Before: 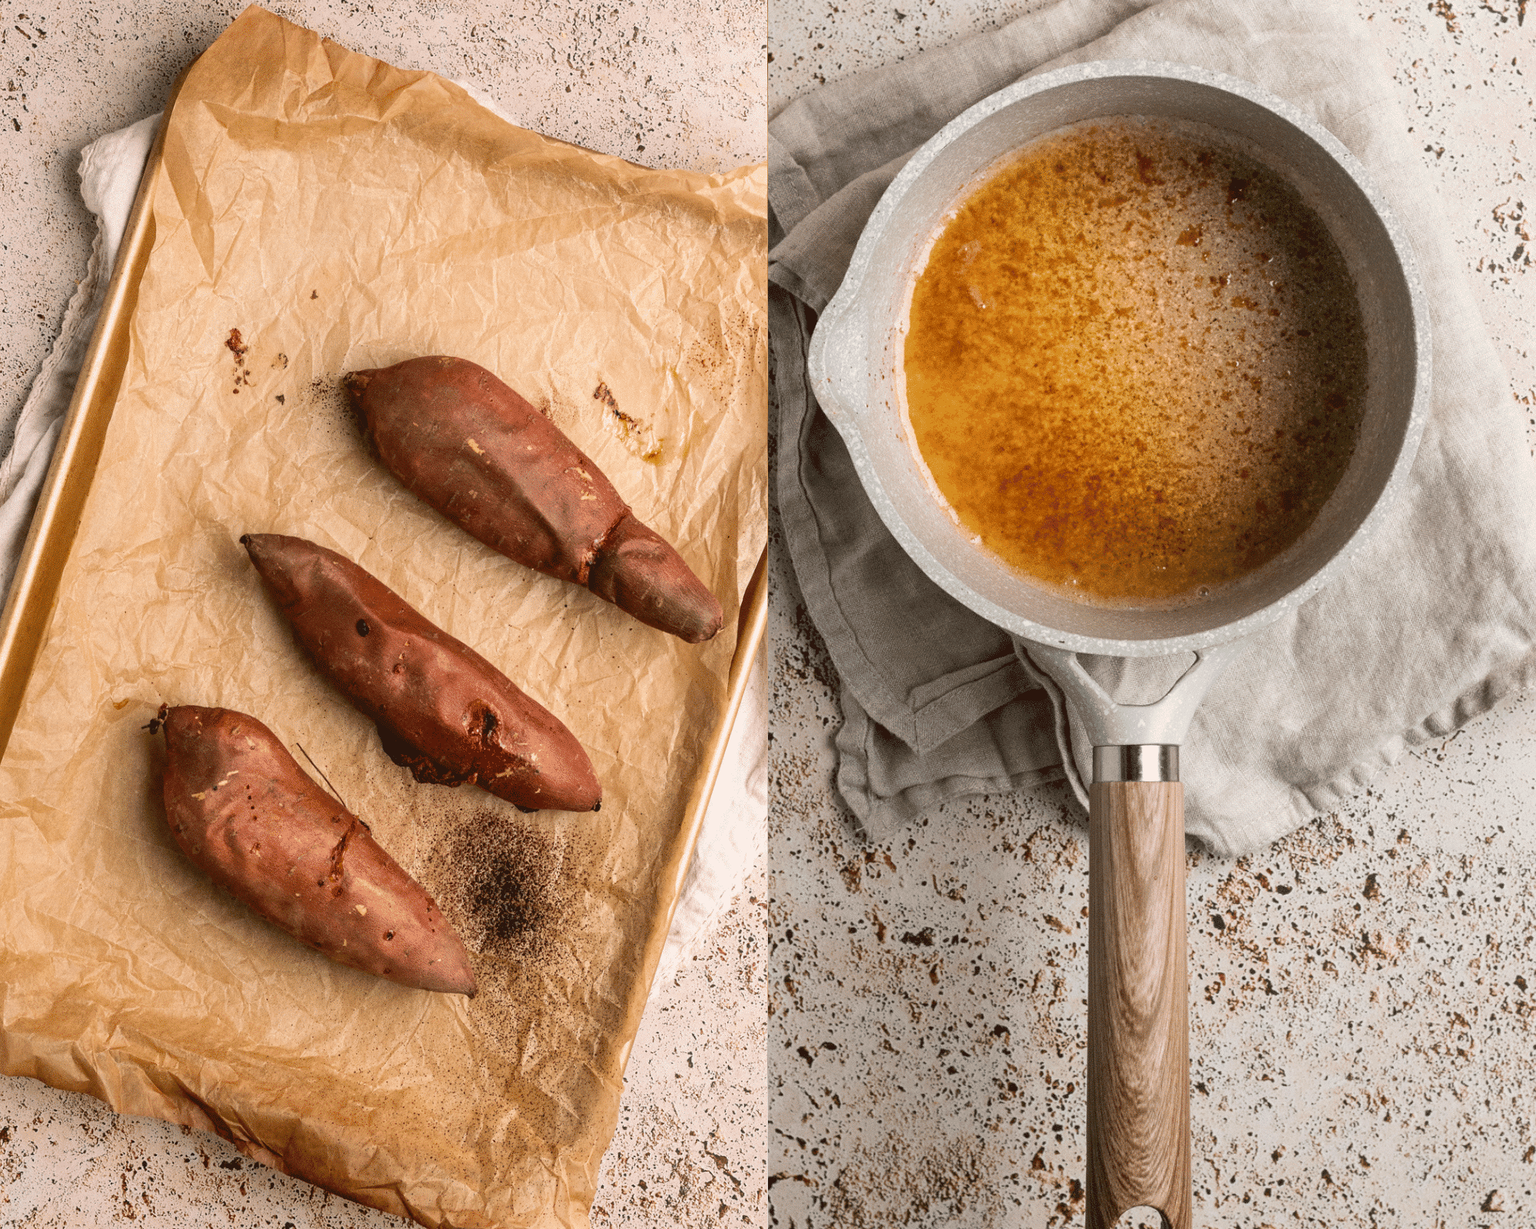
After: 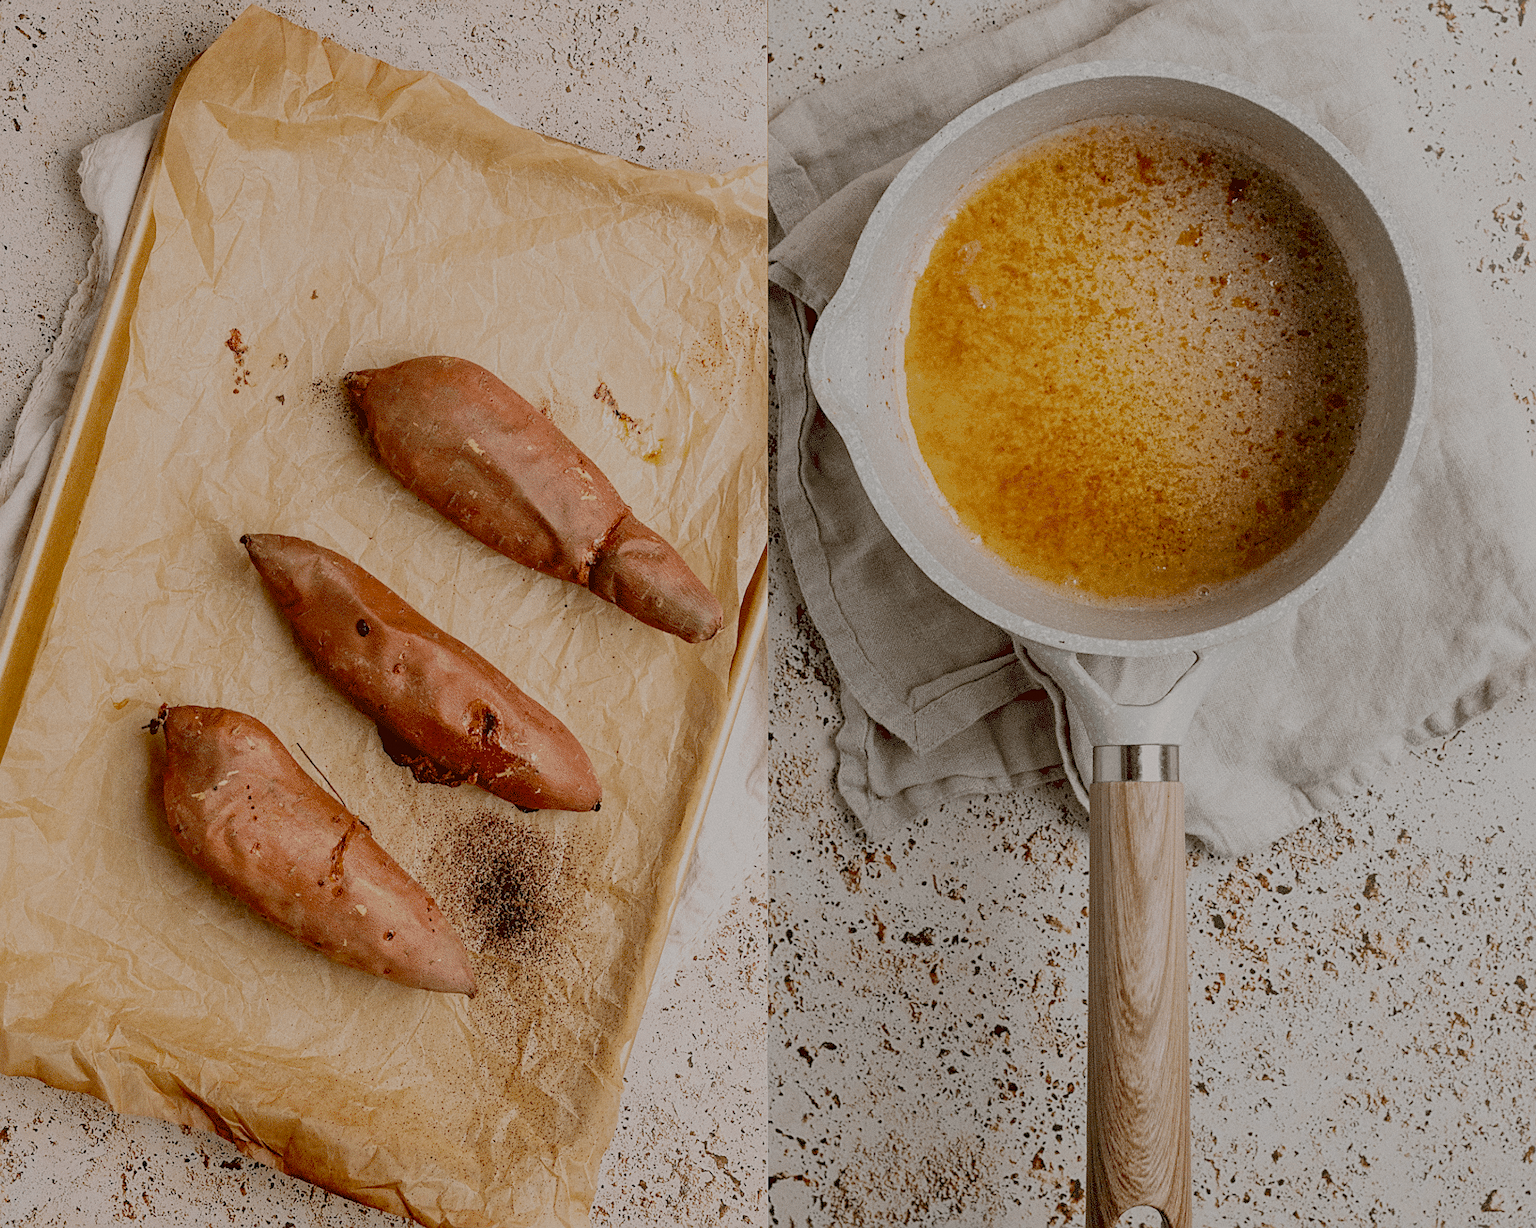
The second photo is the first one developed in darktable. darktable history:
contrast brightness saturation: saturation -0.05
grain: coarseness 0.09 ISO, strength 16.61%
sharpen: on, module defaults
filmic rgb: black relative exposure -7 EV, white relative exposure 6 EV, threshold 3 EV, target black luminance 0%, hardness 2.73, latitude 61.22%, contrast 0.691, highlights saturation mix 10%, shadows ↔ highlights balance -0.073%, preserve chrominance no, color science v4 (2020), iterations of high-quality reconstruction 10, contrast in shadows soft, contrast in highlights soft, enable highlight reconstruction true
